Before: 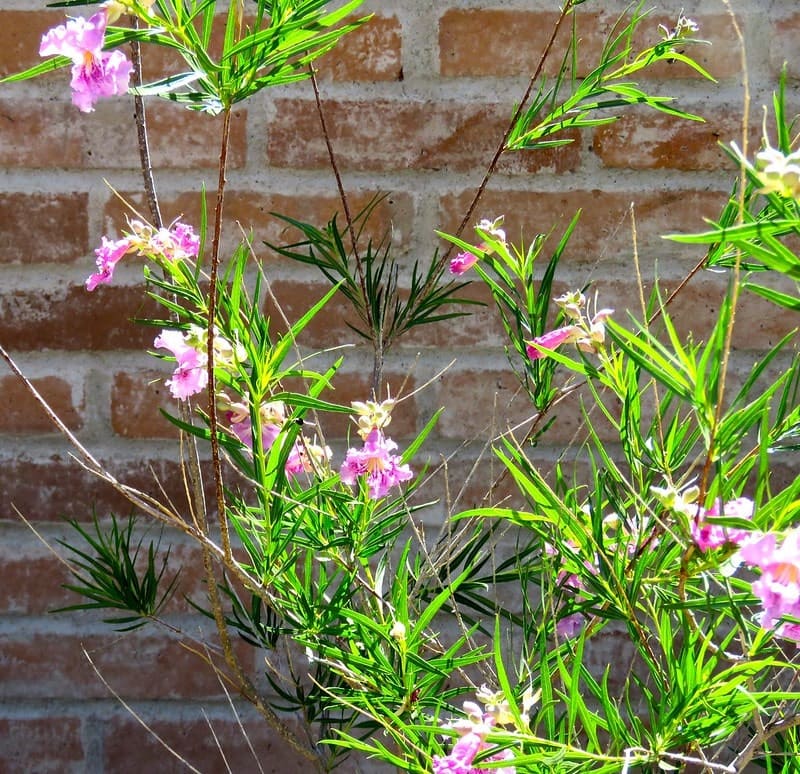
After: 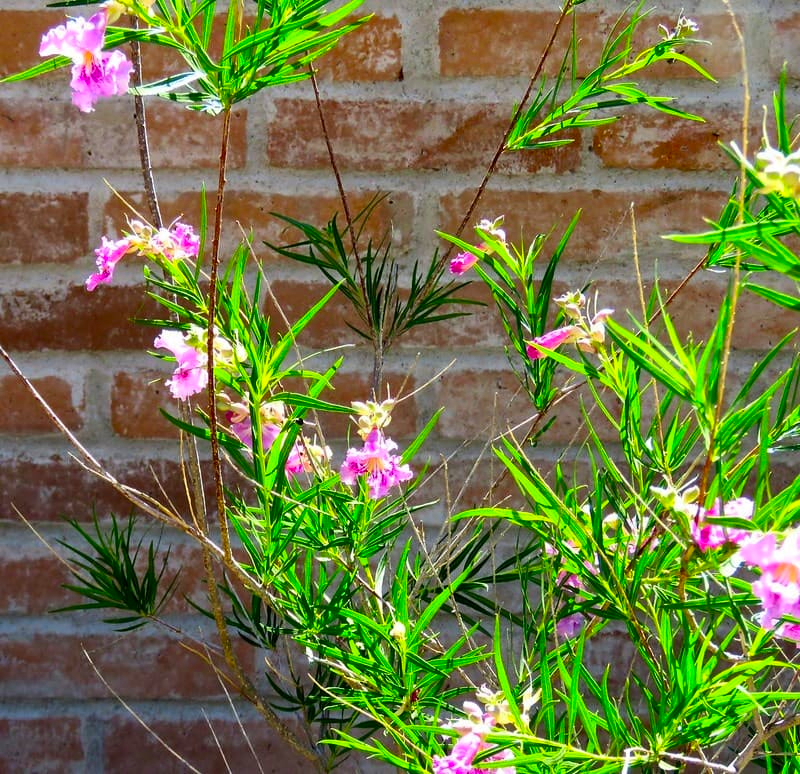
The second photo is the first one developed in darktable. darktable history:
contrast brightness saturation: brightness -0.015, saturation 0.348
